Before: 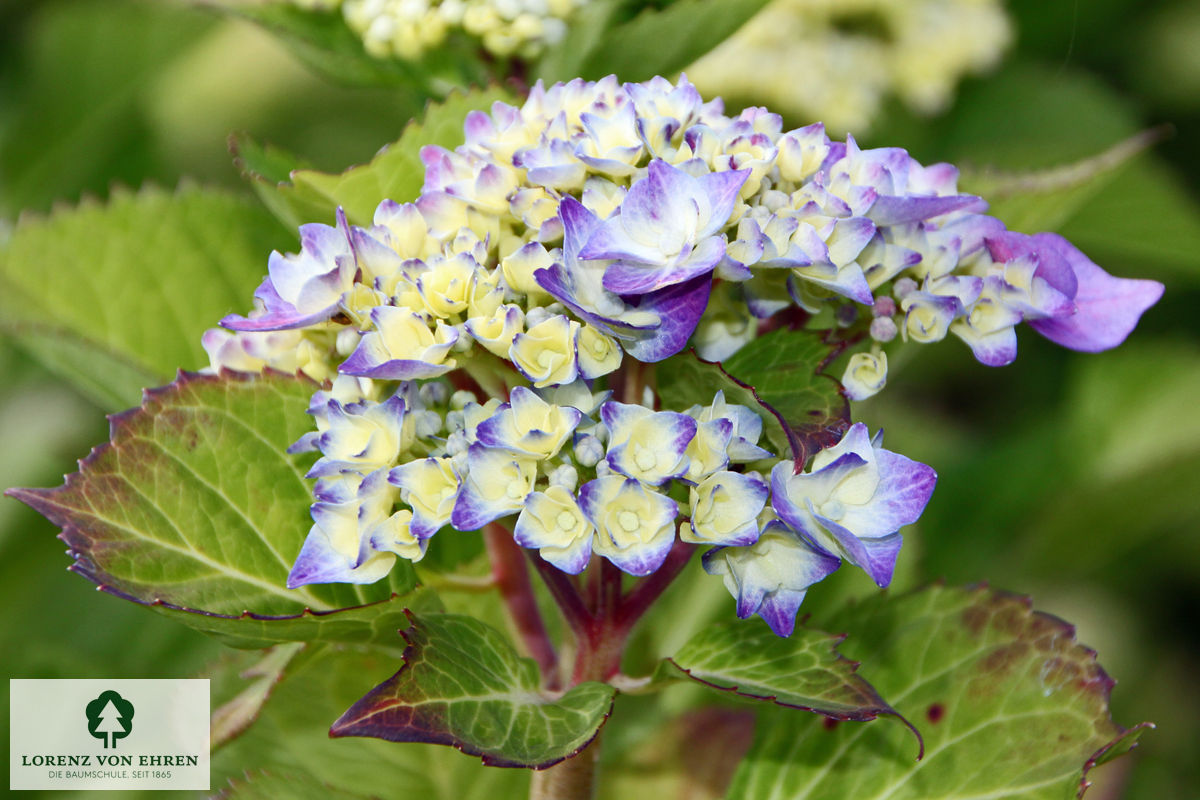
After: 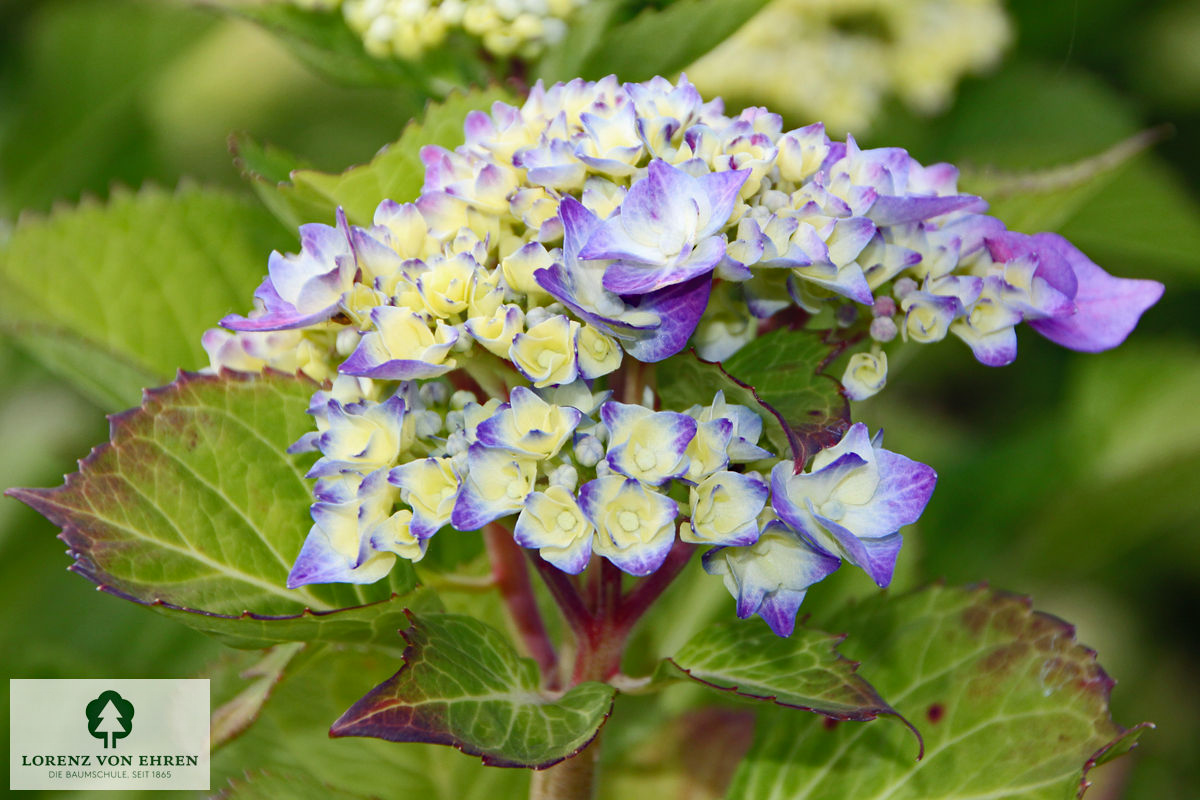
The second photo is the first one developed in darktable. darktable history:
contrast equalizer: octaves 7, y [[0.6 ×6], [0.55 ×6], [0 ×6], [0 ×6], [0 ×6]], mix -0.3
haze removal: compatibility mode true, adaptive false
